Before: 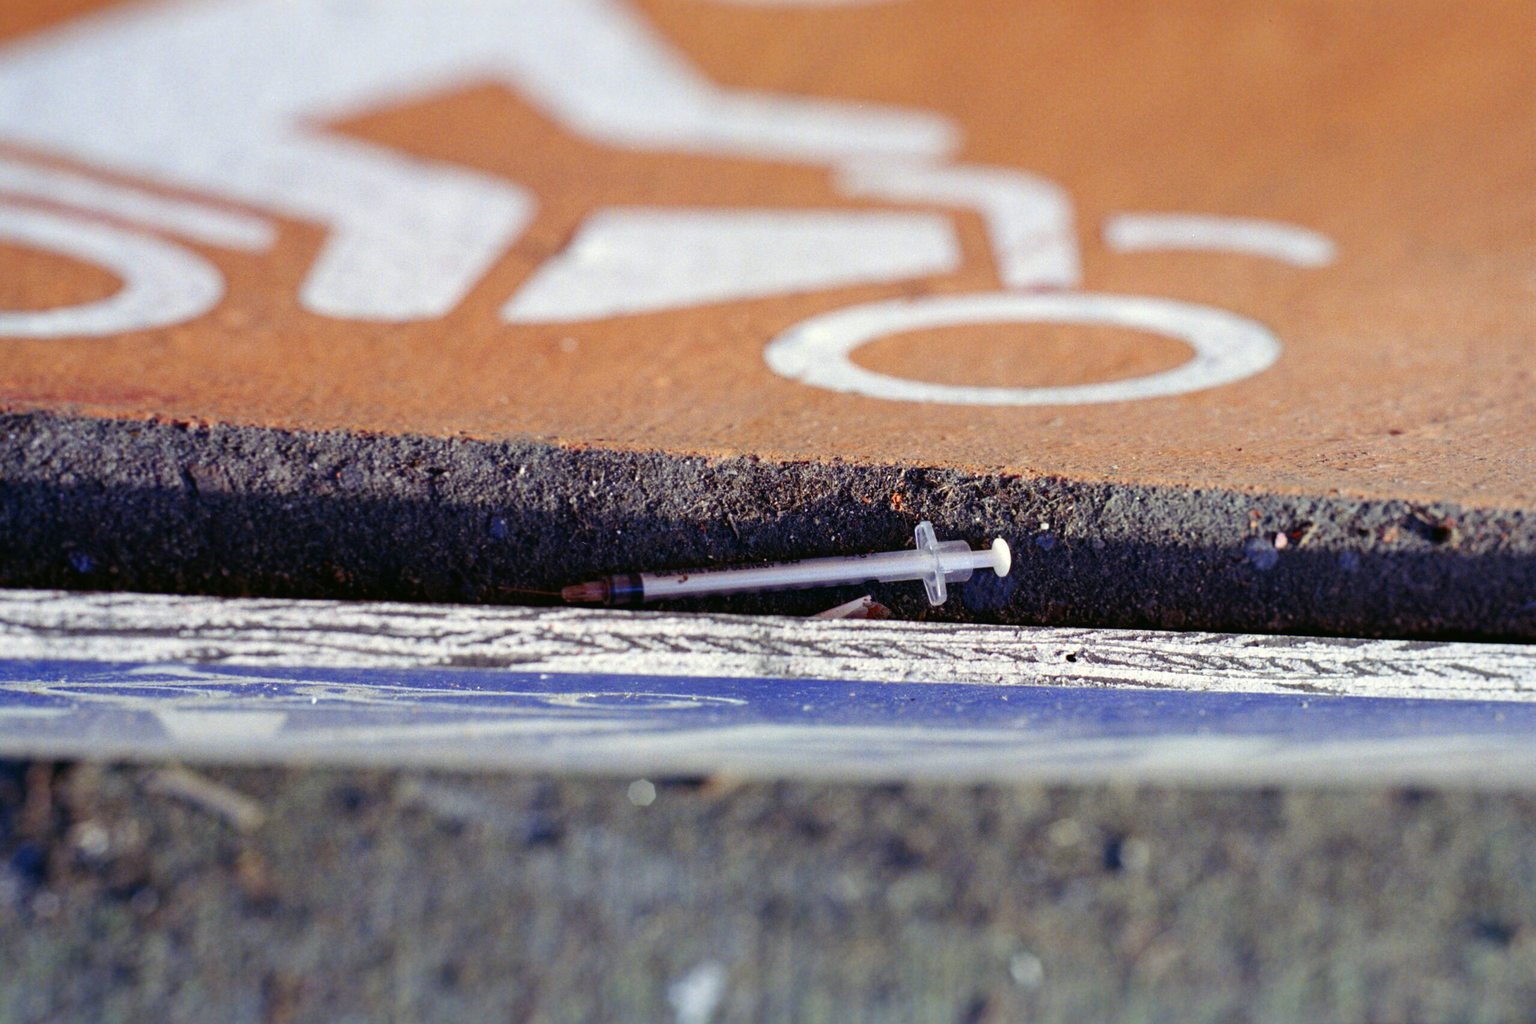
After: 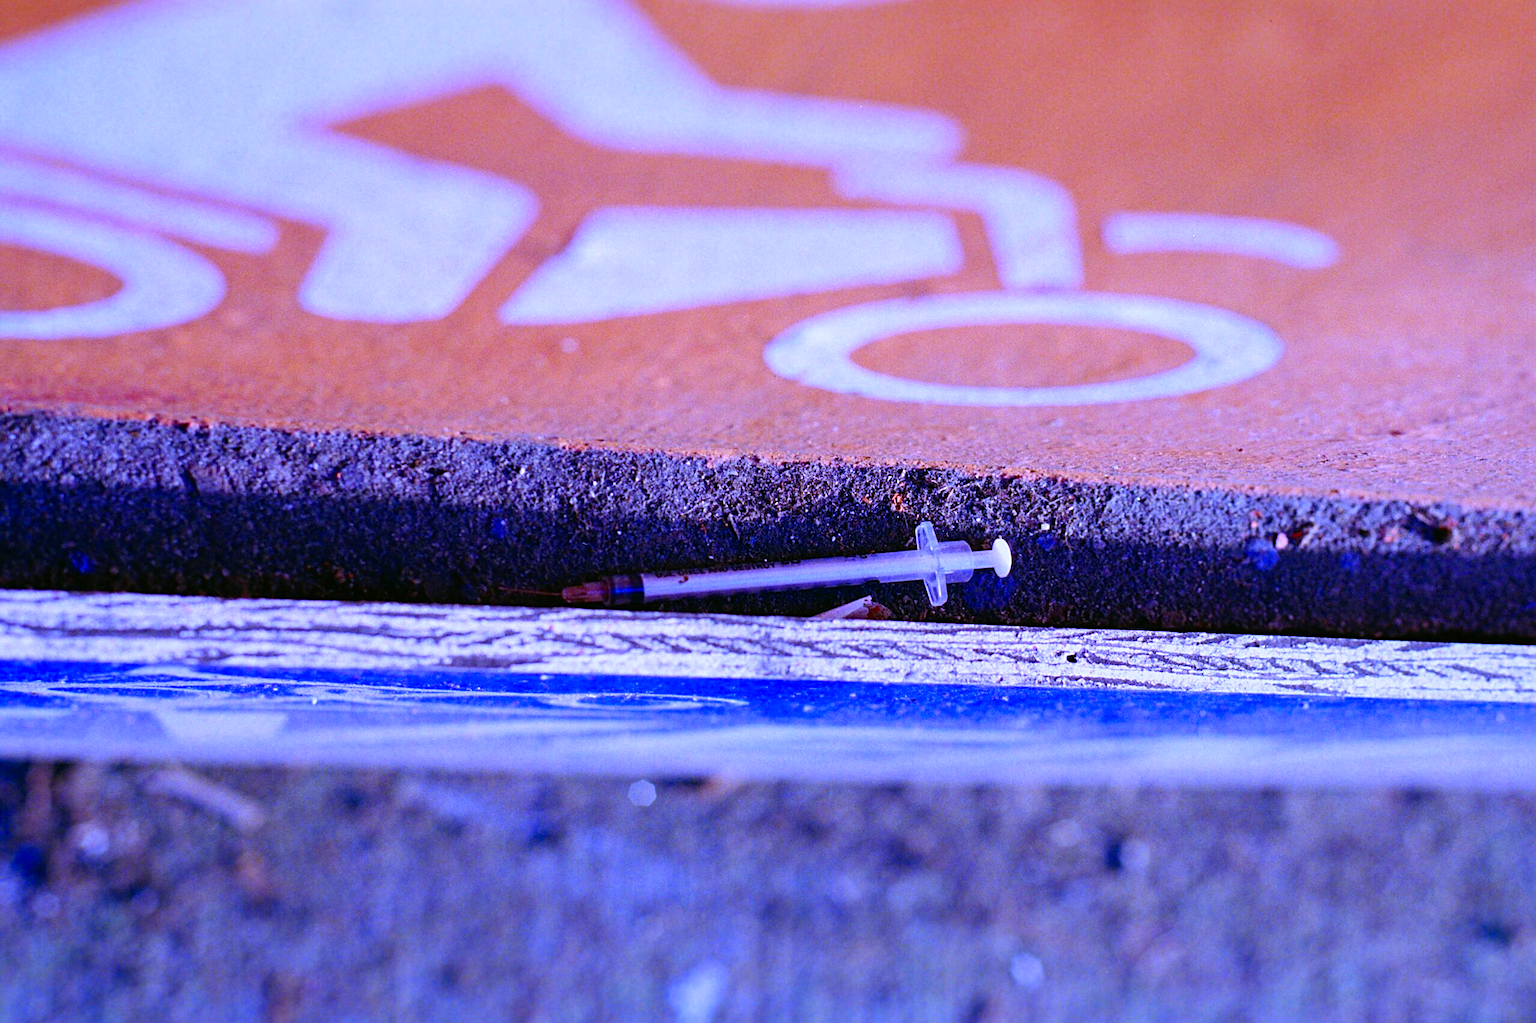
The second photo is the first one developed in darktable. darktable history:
sharpen: on, module defaults
white balance: red 0.98, blue 1.61
color balance rgb: linear chroma grading › global chroma 15%, perceptual saturation grading › global saturation 30%
